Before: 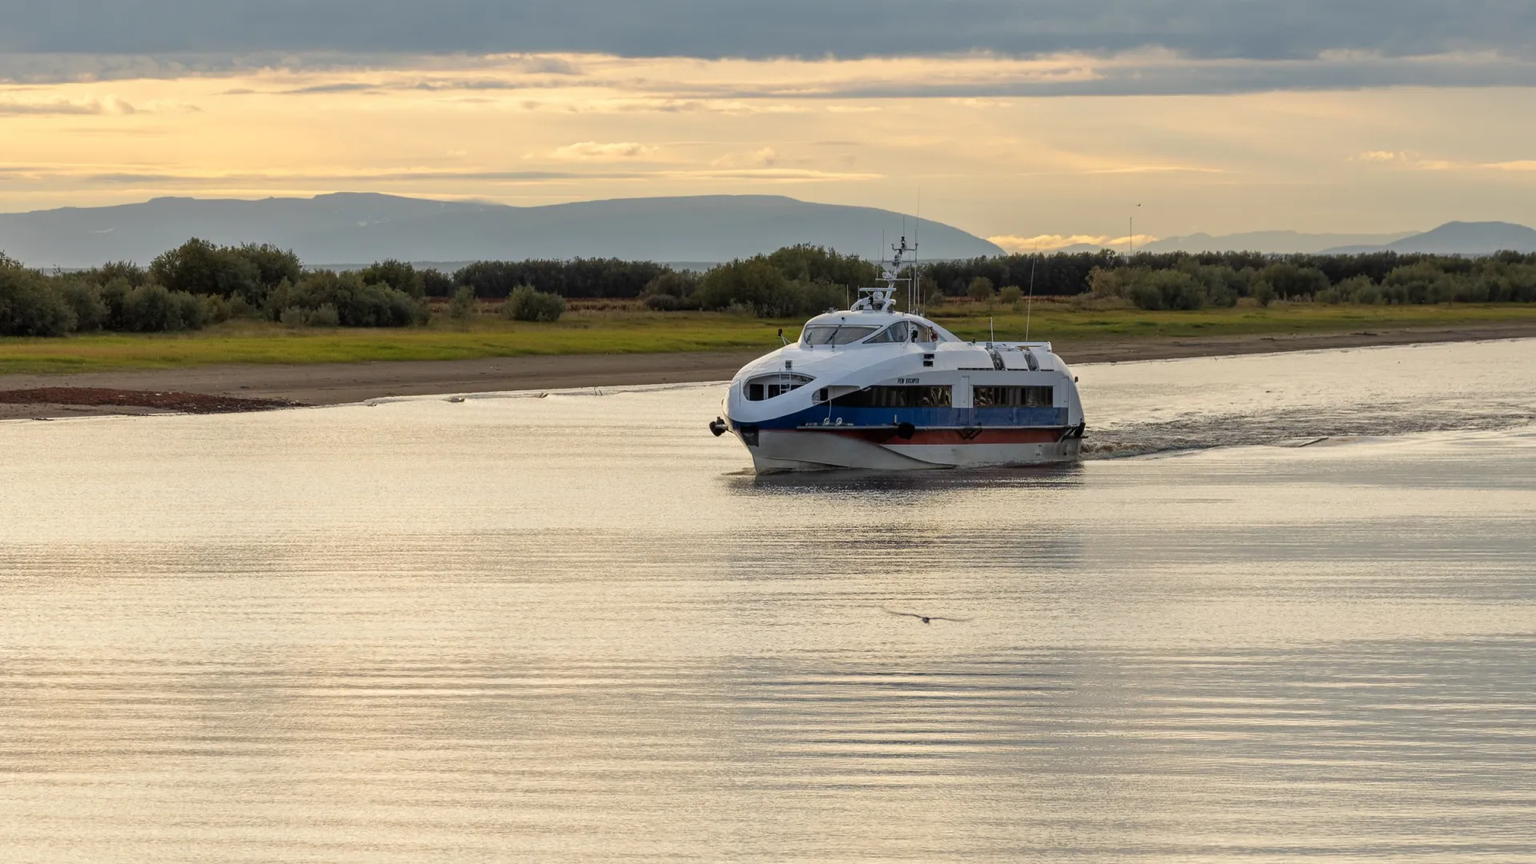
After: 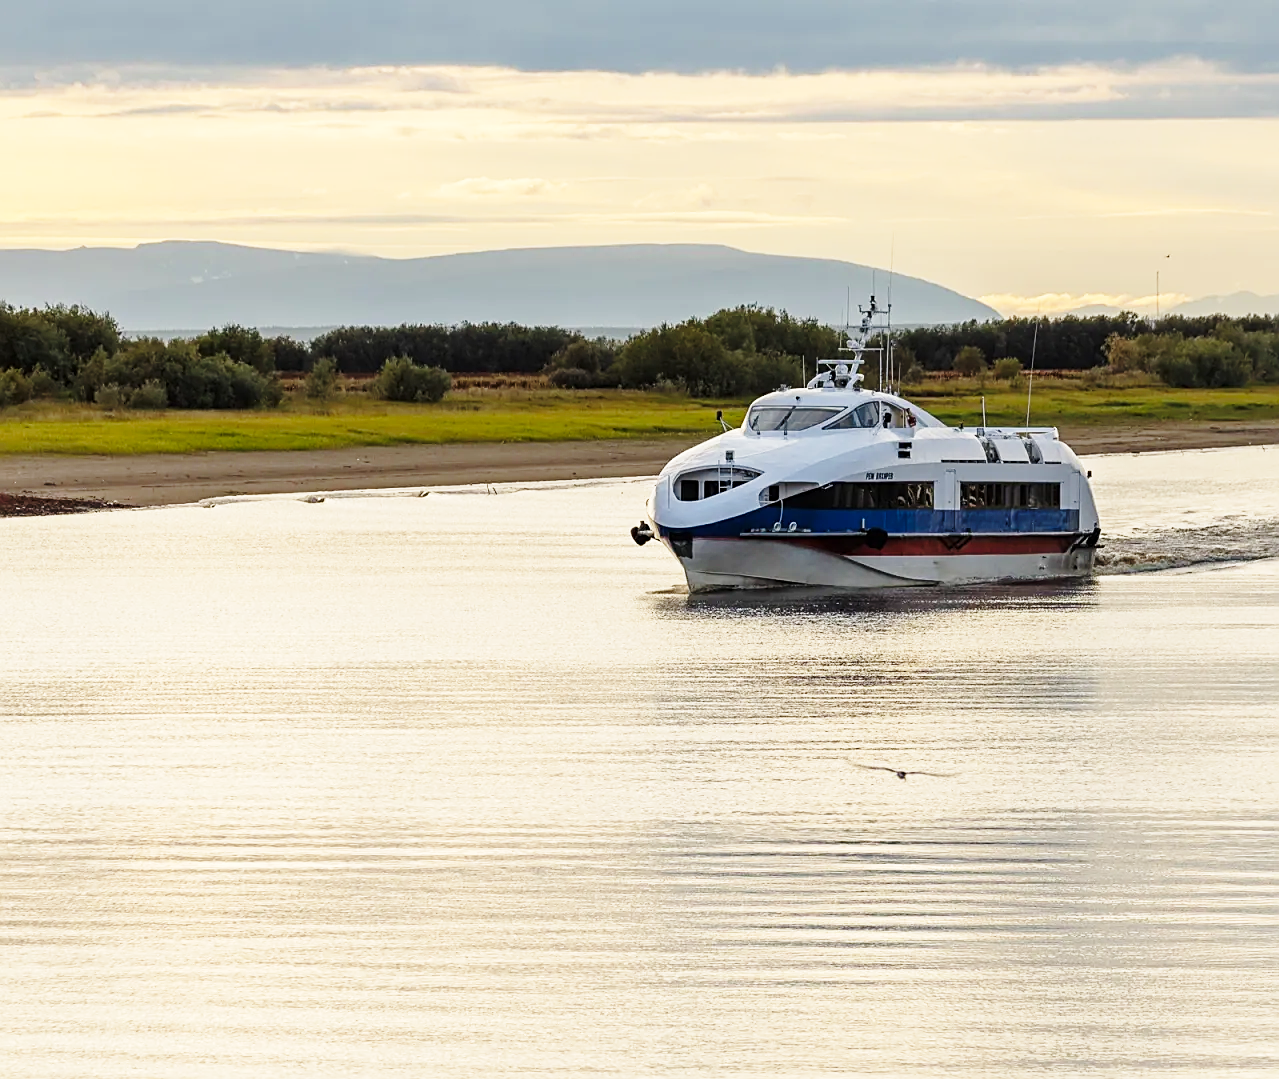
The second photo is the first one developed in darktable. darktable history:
crop and rotate: left 13.34%, right 19.994%
base curve: curves: ch0 [(0, 0) (0.028, 0.03) (0.121, 0.232) (0.46, 0.748) (0.859, 0.968) (1, 1)], preserve colors none
sharpen: on, module defaults
